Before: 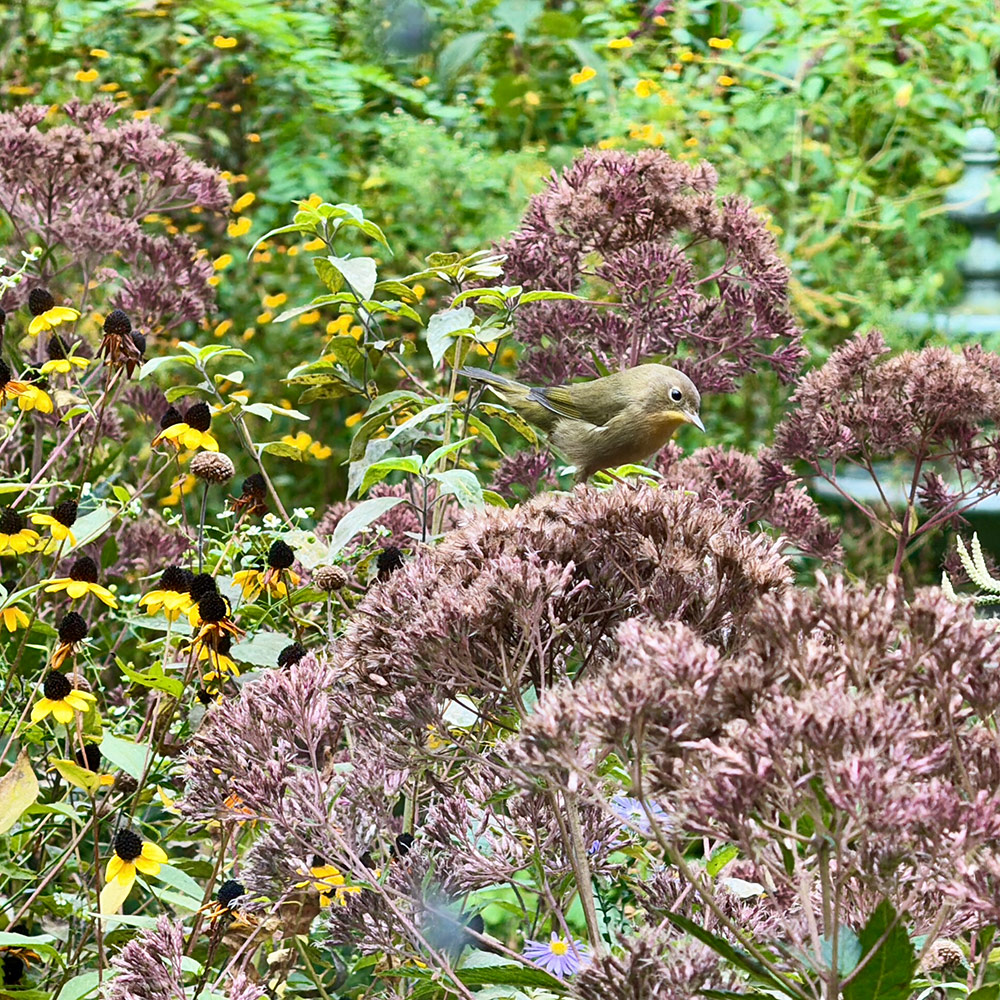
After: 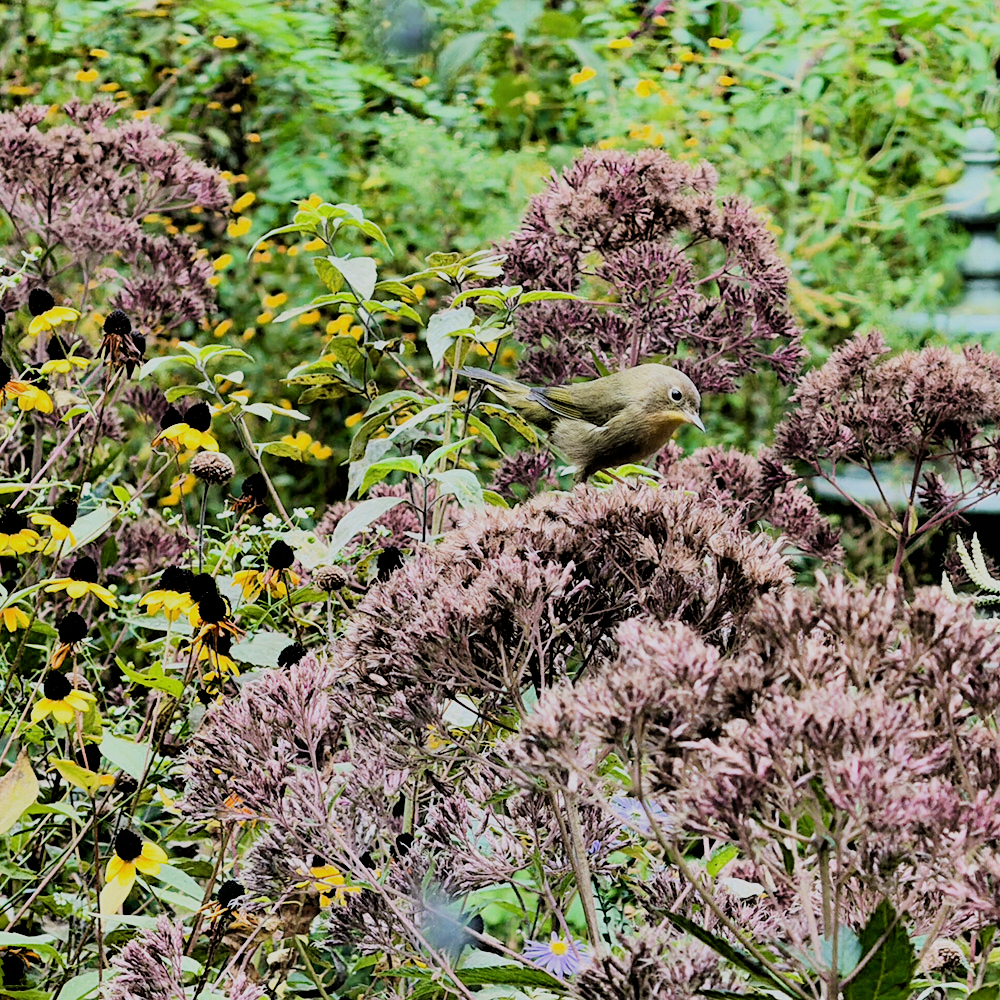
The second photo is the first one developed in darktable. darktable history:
filmic rgb: black relative exposure -2.77 EV, white relative exposure 4.56 EV, hardness 1.75, contrast 1.247
